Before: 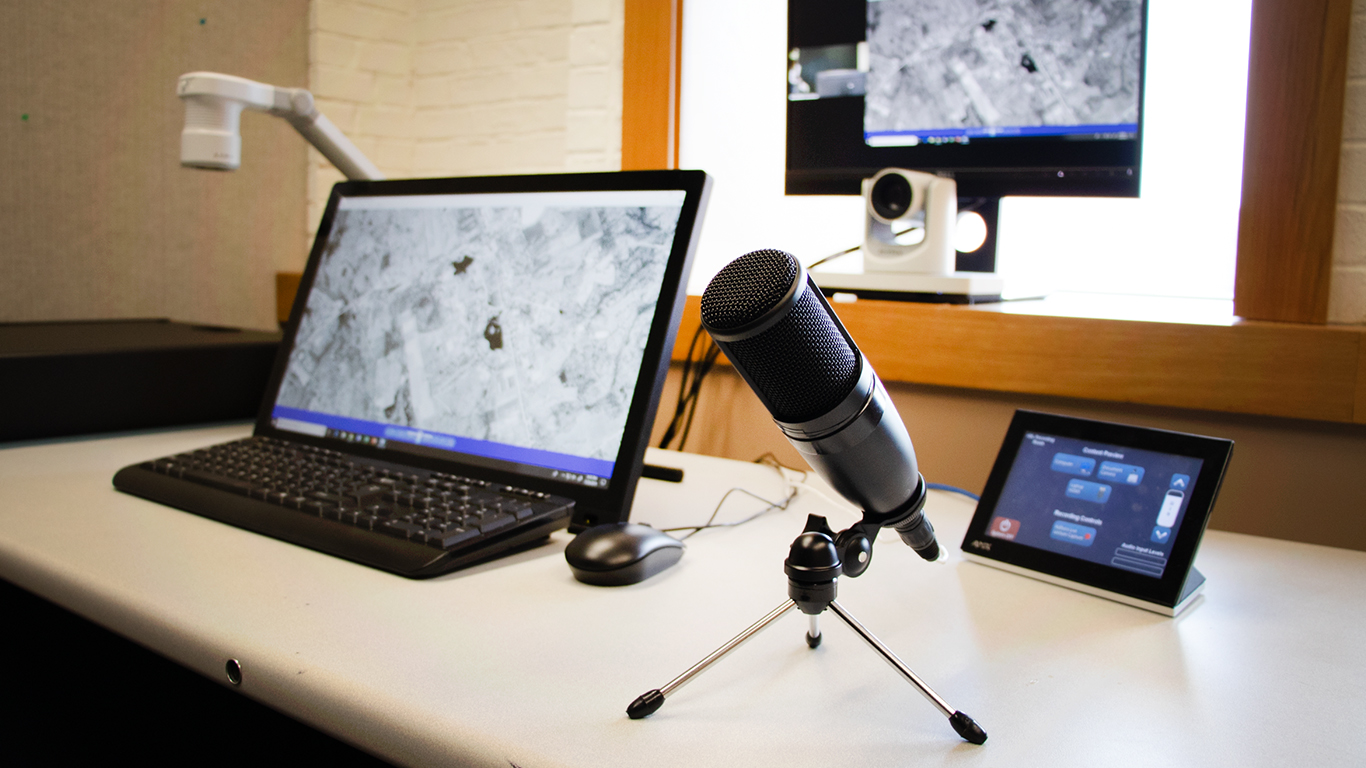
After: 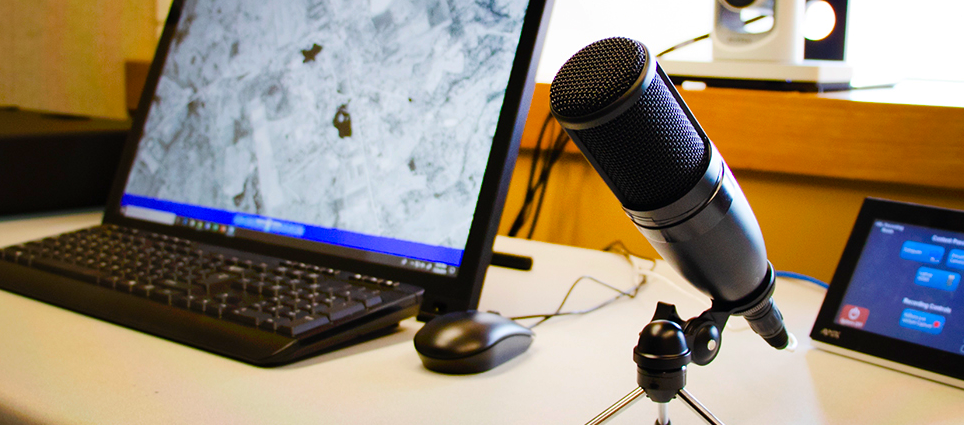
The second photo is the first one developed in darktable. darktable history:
crop: left 11.123%, top 27.61%, right 18.3%, bottom 17.034%
color balance rgb: linear chroma grading › global chroma 25%, perceptual saturation grading › global saturation 50%
shadows and highlights: soften with gaussian
